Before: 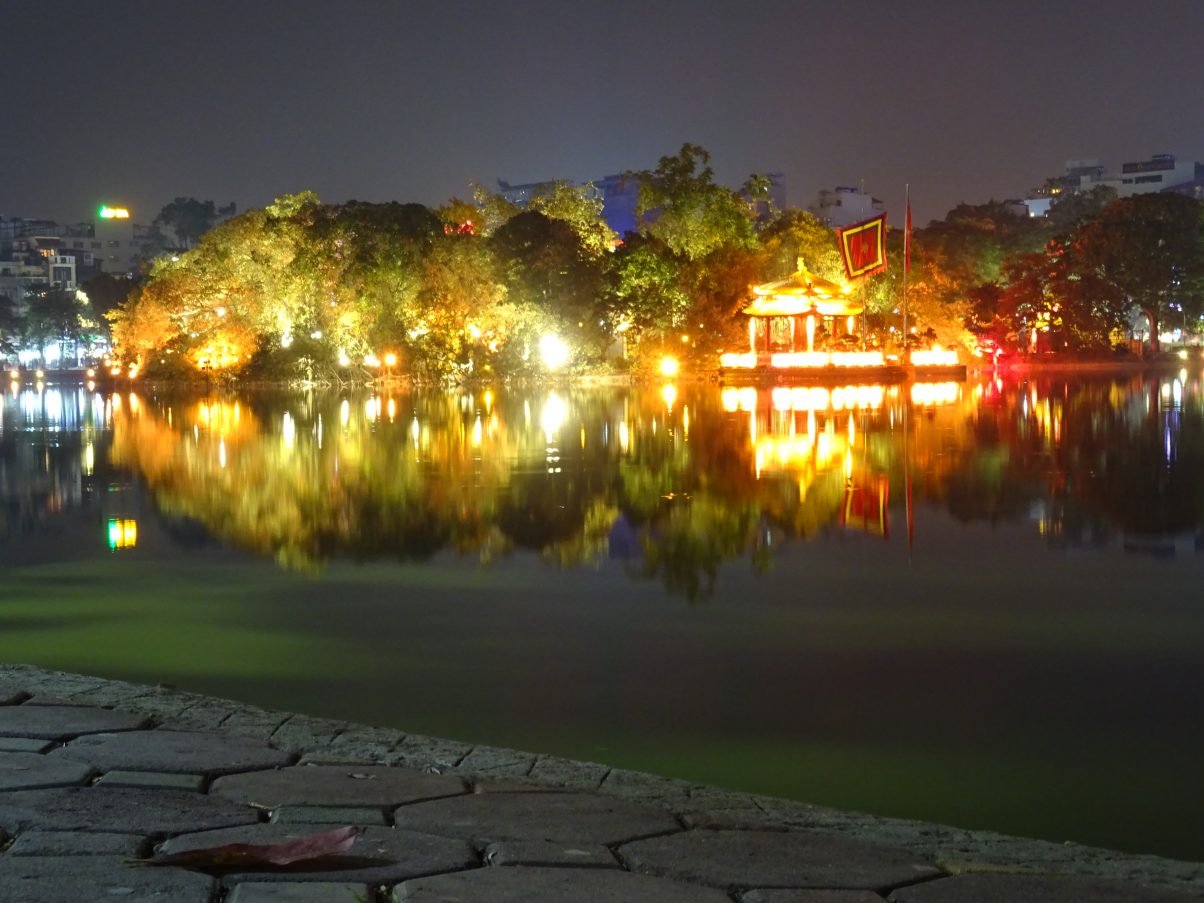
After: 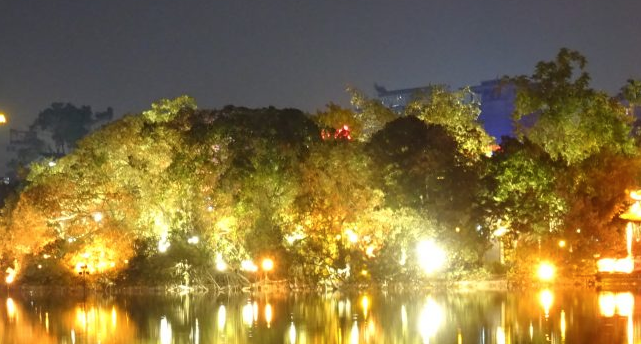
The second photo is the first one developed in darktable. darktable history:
contrast brightness saturation: saturation -0.036
crop: left 10.293%, top 10.539%, right 36.459%, bottom 51.307%
